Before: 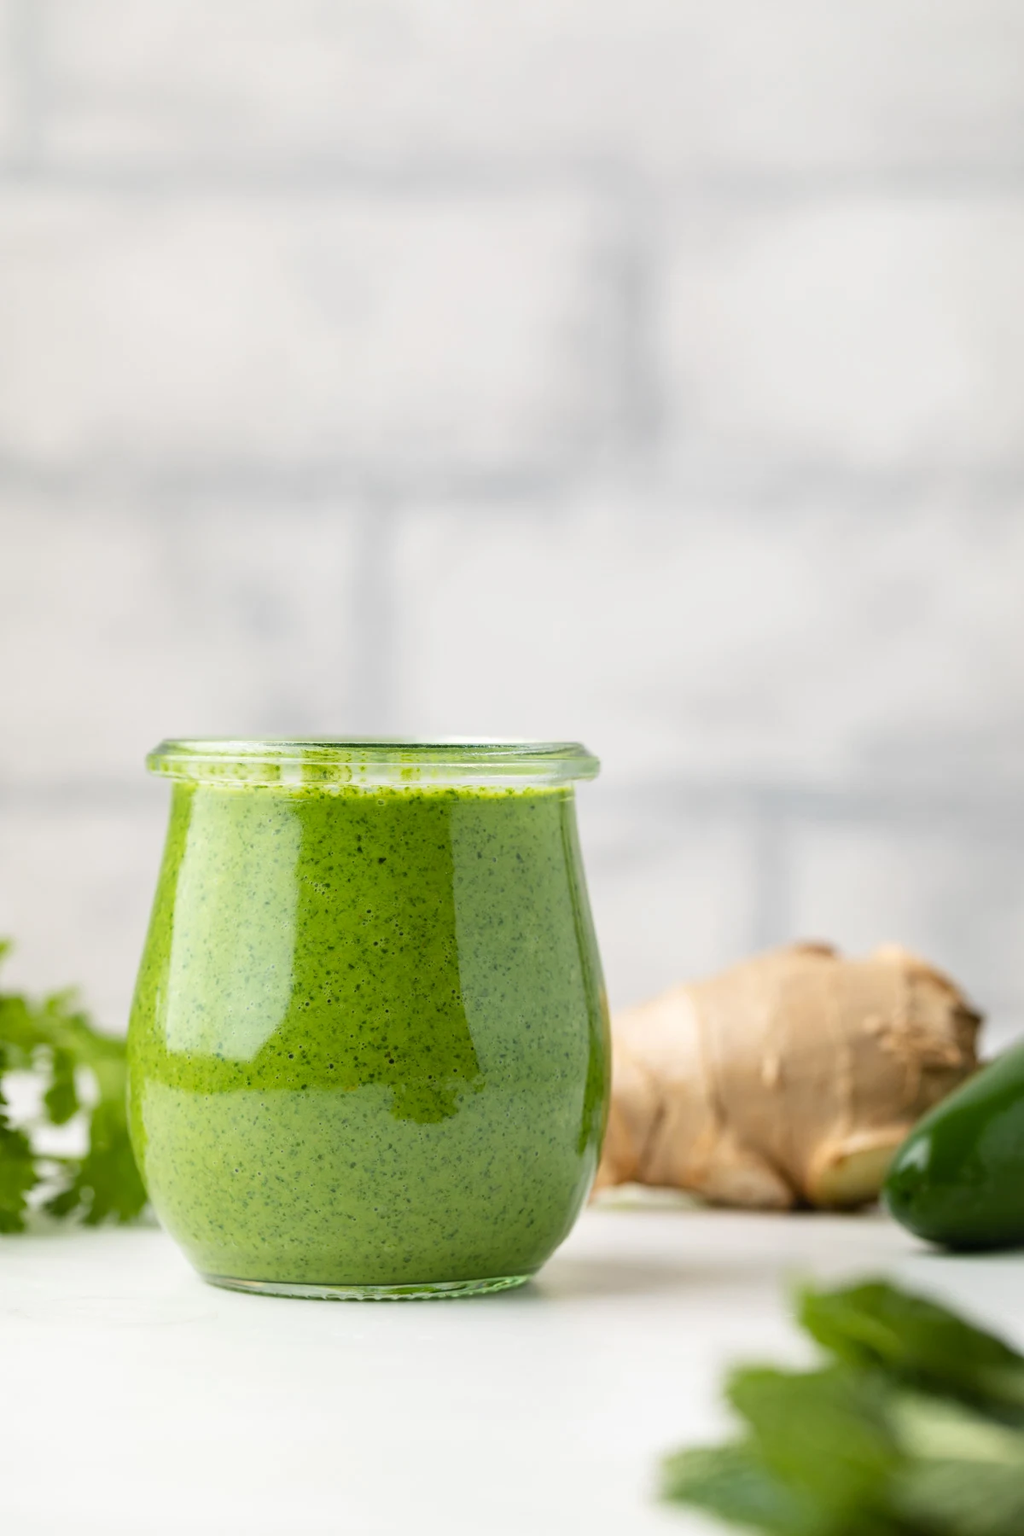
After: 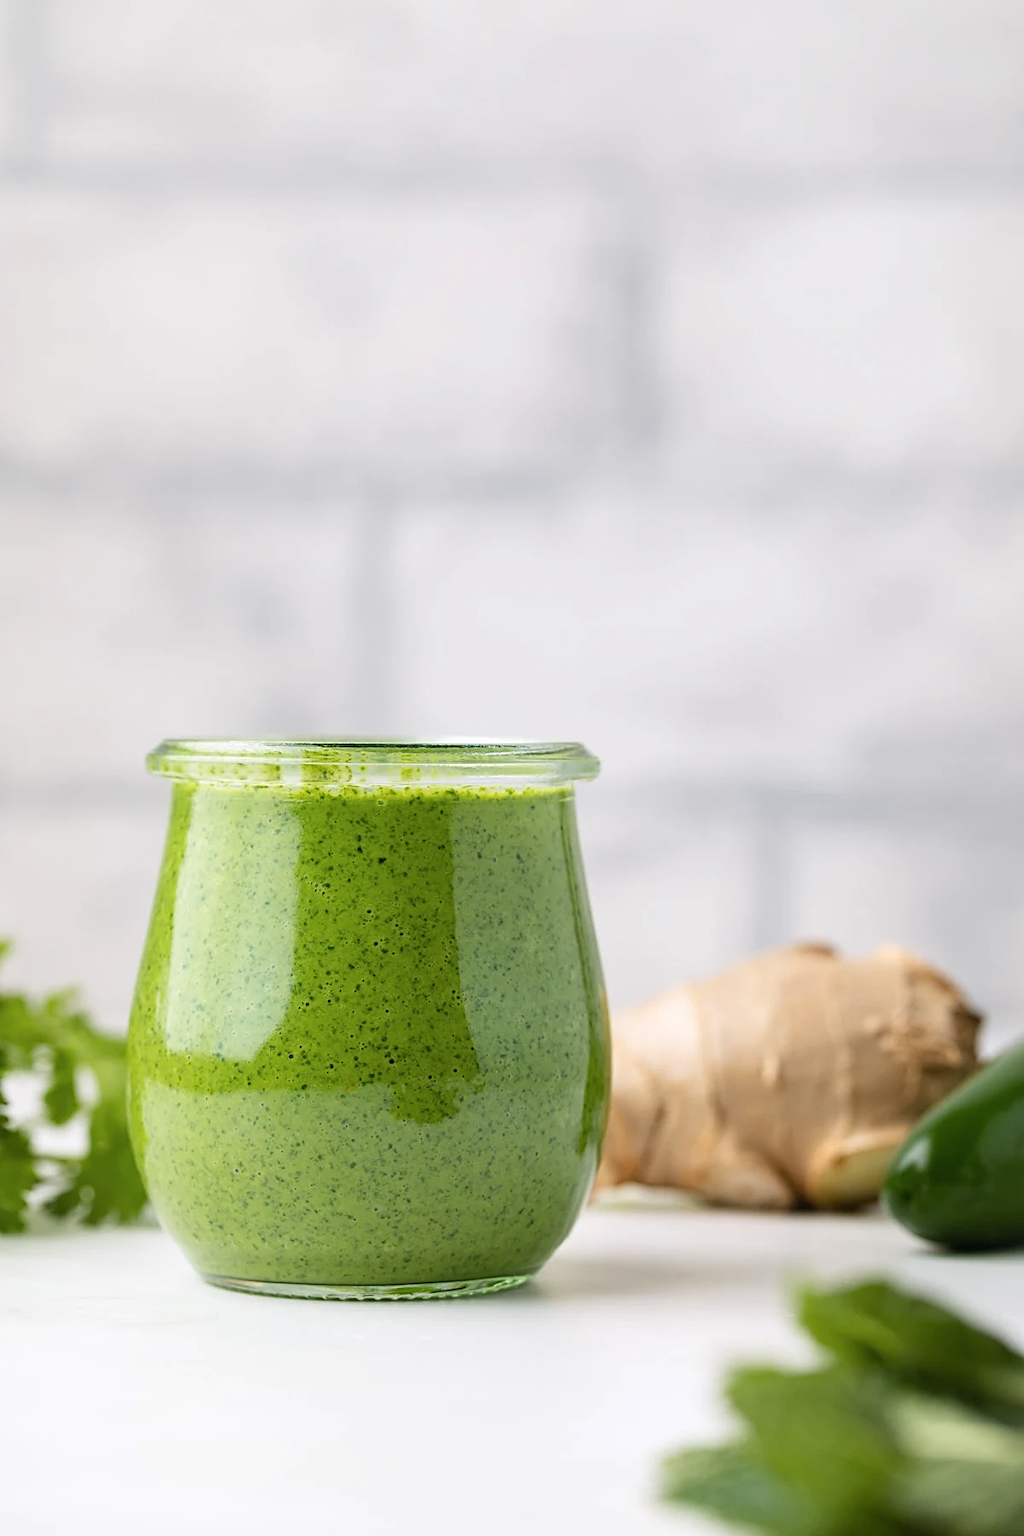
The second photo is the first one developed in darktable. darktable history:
contrast brightness saturation: saturation -0.05
white balance: red 1.004, blue 1.024
sharpen: on, module defaults
